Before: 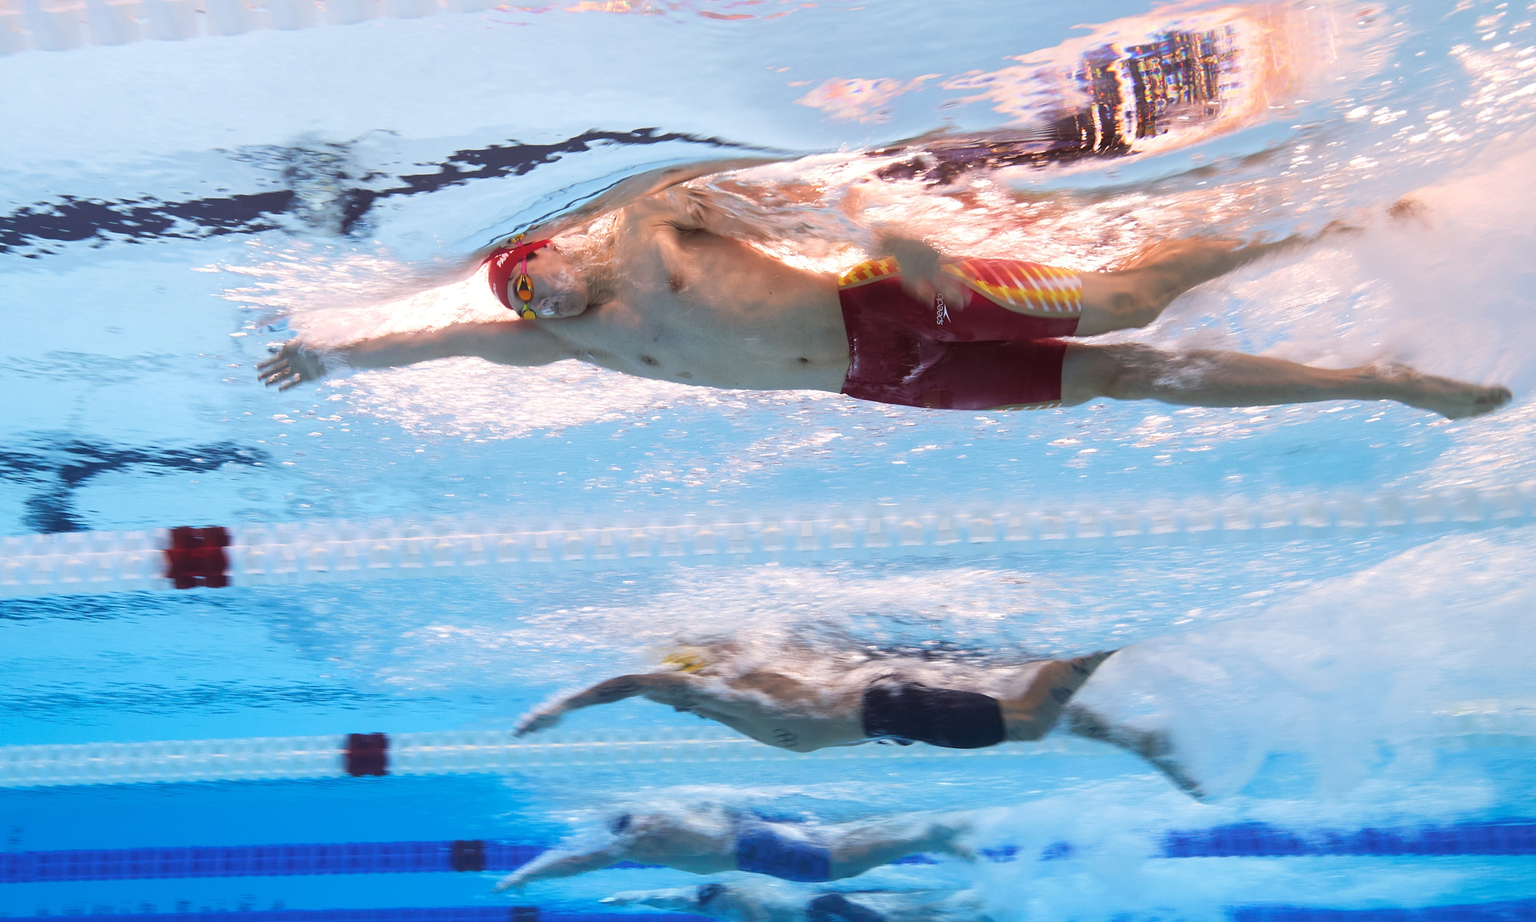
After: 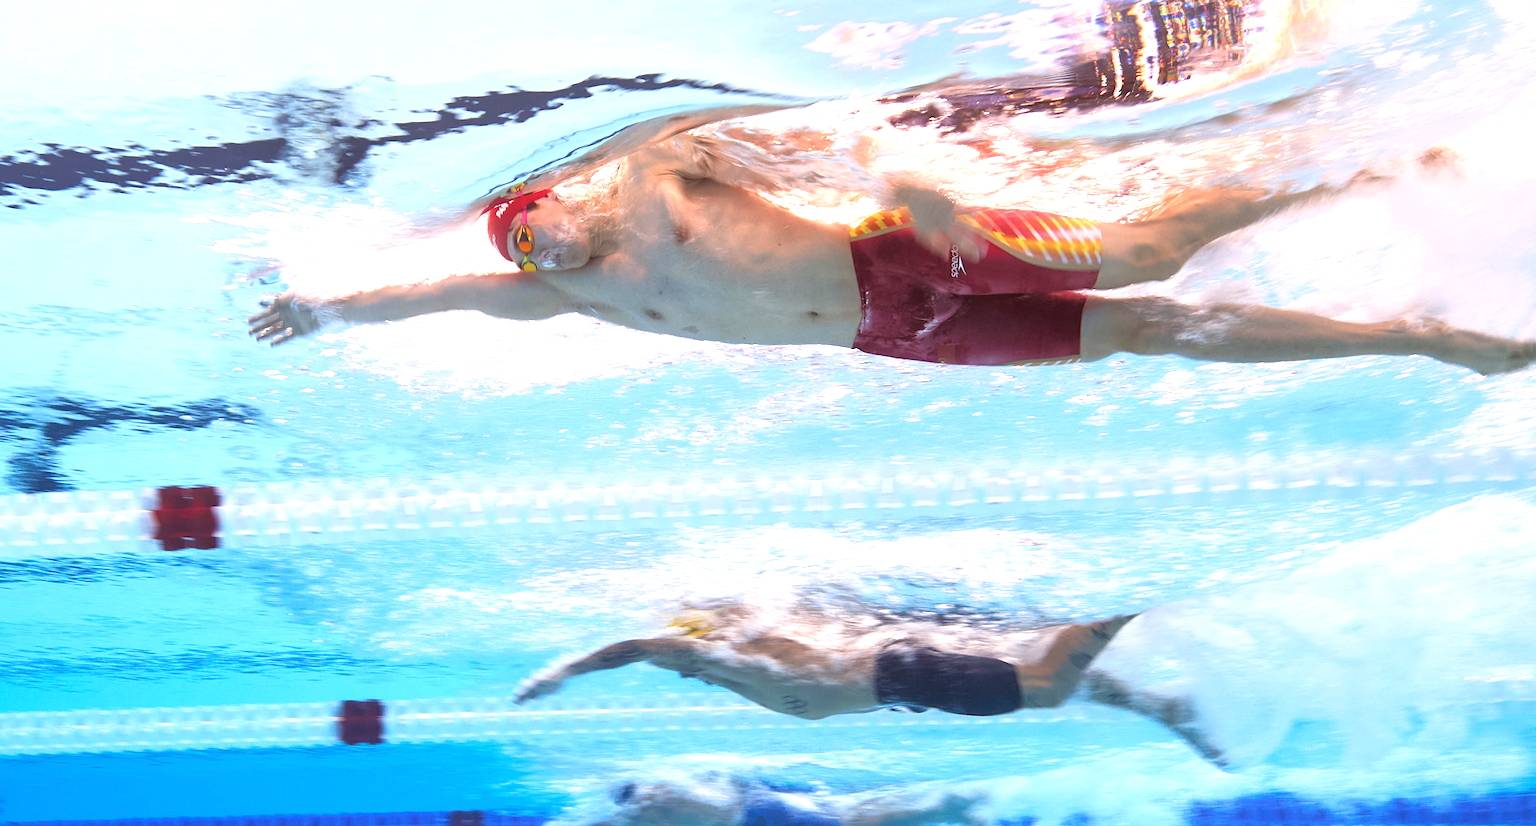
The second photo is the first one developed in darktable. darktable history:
crop: left 1.17%, top 6.197%, right 1.596%, bottom 7.06%
exposure: exposure 0.66 EV, compensate highlight preservation false
tone equalizer: -8 EV 0.03 EV, -7 EV -0.004 EV, -6 EV 0.034 EV, -5 EV 0.052 EV, -4 EV 0.28 EV, -3 EV 0.655 EV, -2 EV 0.565 EV, -1 EV 0.2 EV, +0 EV 0.018 EV
